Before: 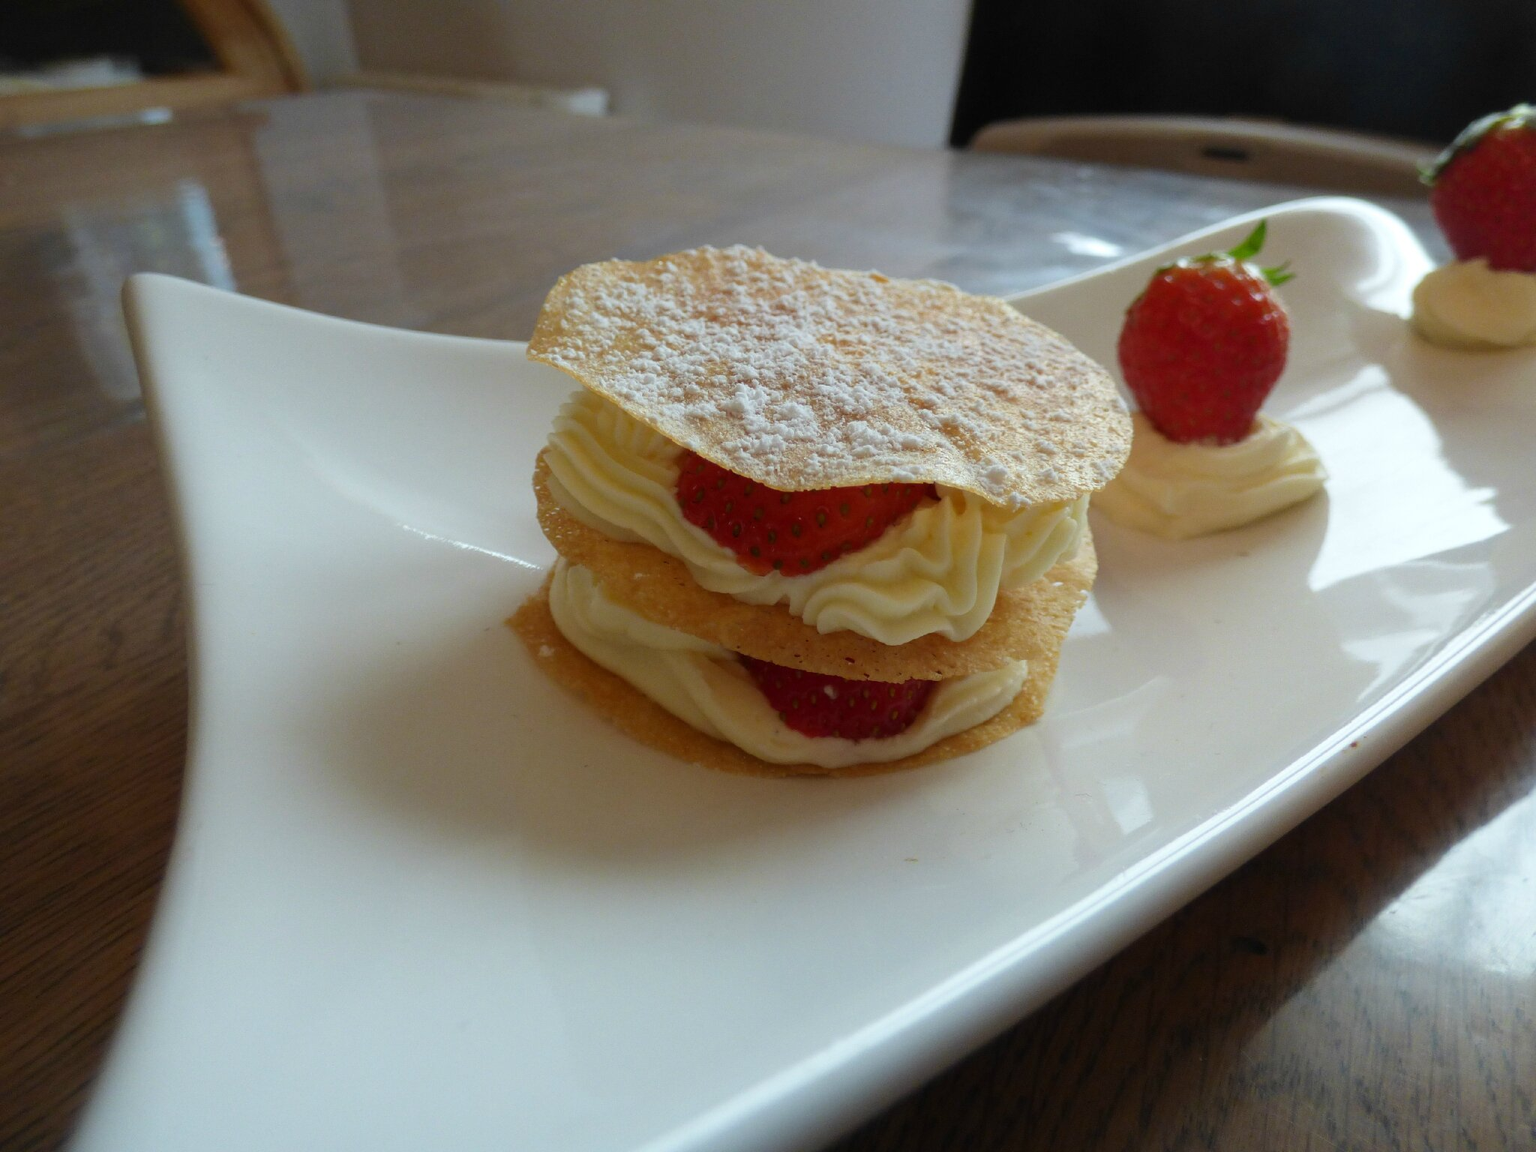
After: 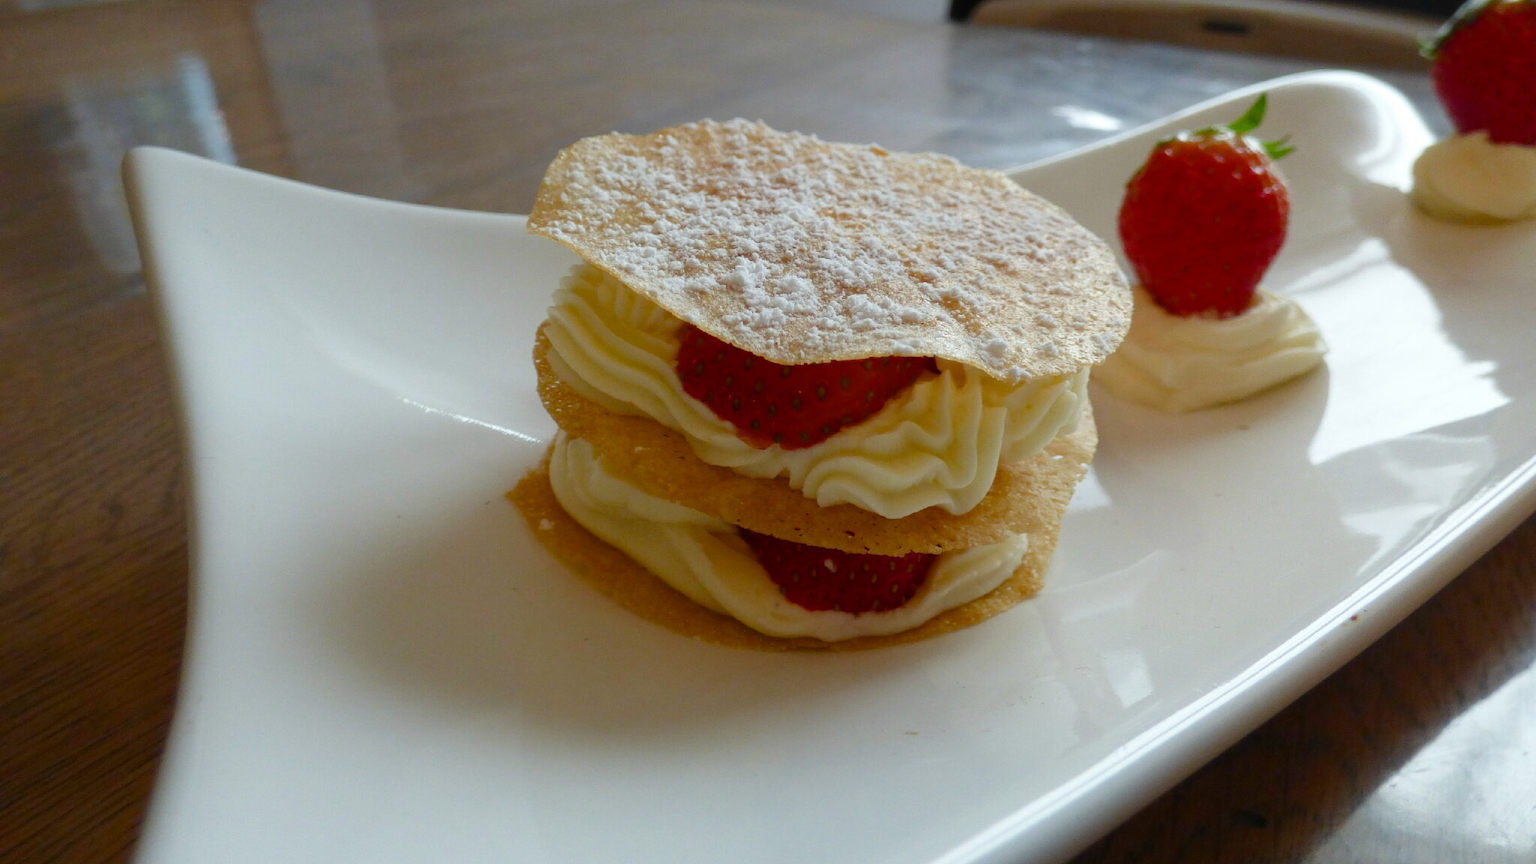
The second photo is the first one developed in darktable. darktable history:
color balance rgb: perceptual saturation grading › global saturation 20%, perceptual saturation grading › highlights -50%, perceptual saturation grading › shadows 30%
tone equalizer: on, module defaults
crop: top 11.038%, bottom 13.962%
